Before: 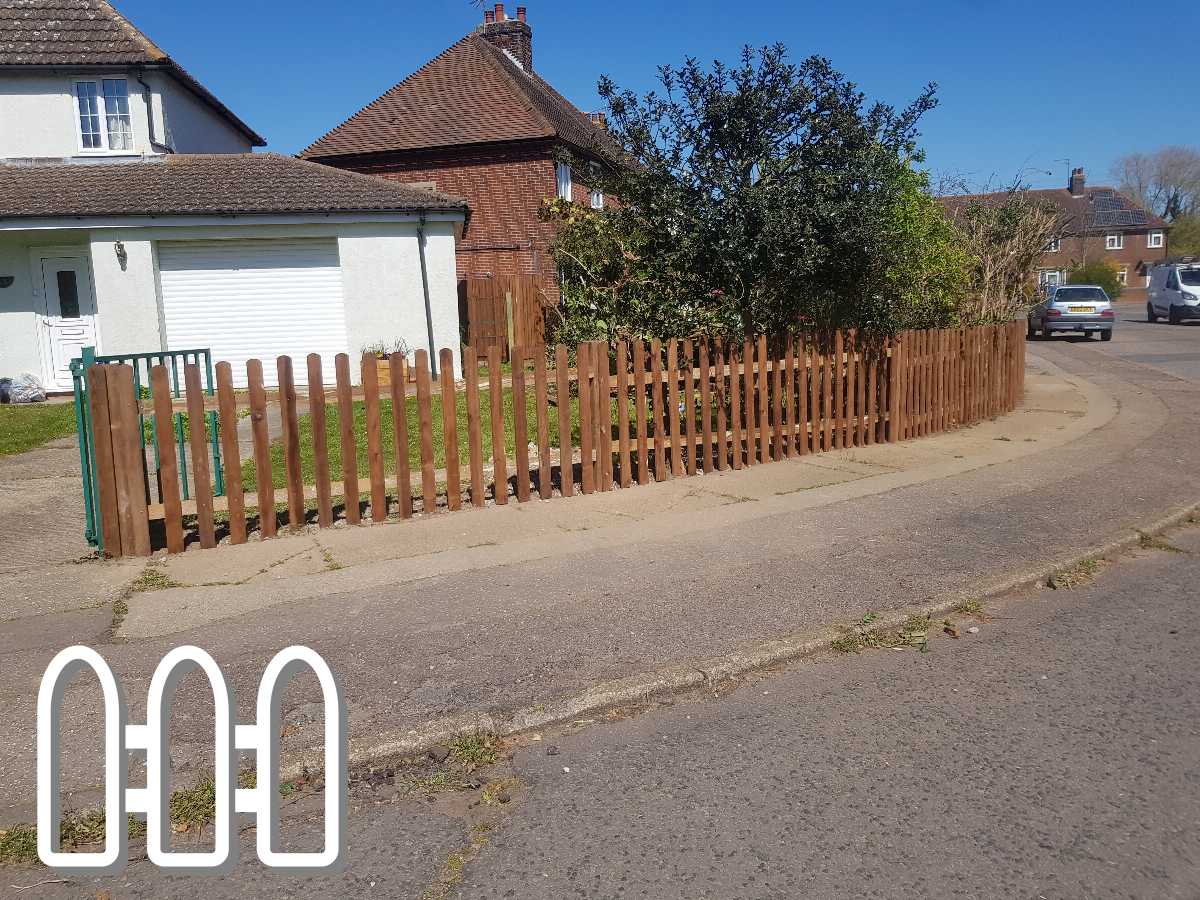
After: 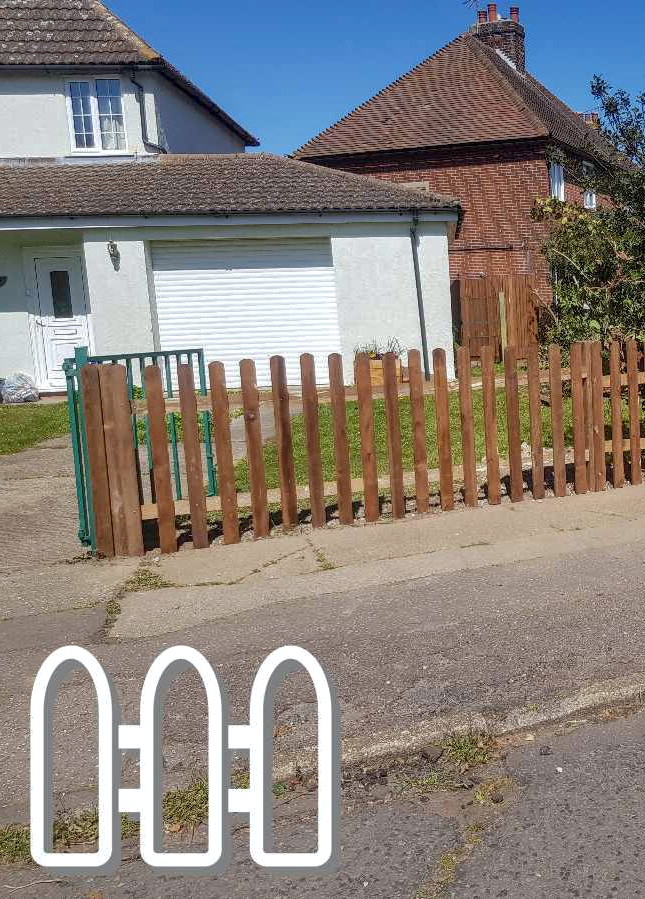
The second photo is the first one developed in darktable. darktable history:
white balance: red 0.986, blue 1.01
local contrast: on, module defaults
crop: left 0.587%, right 45.588%, bottom 0.086%
shadows and highlights: on, module defaults
